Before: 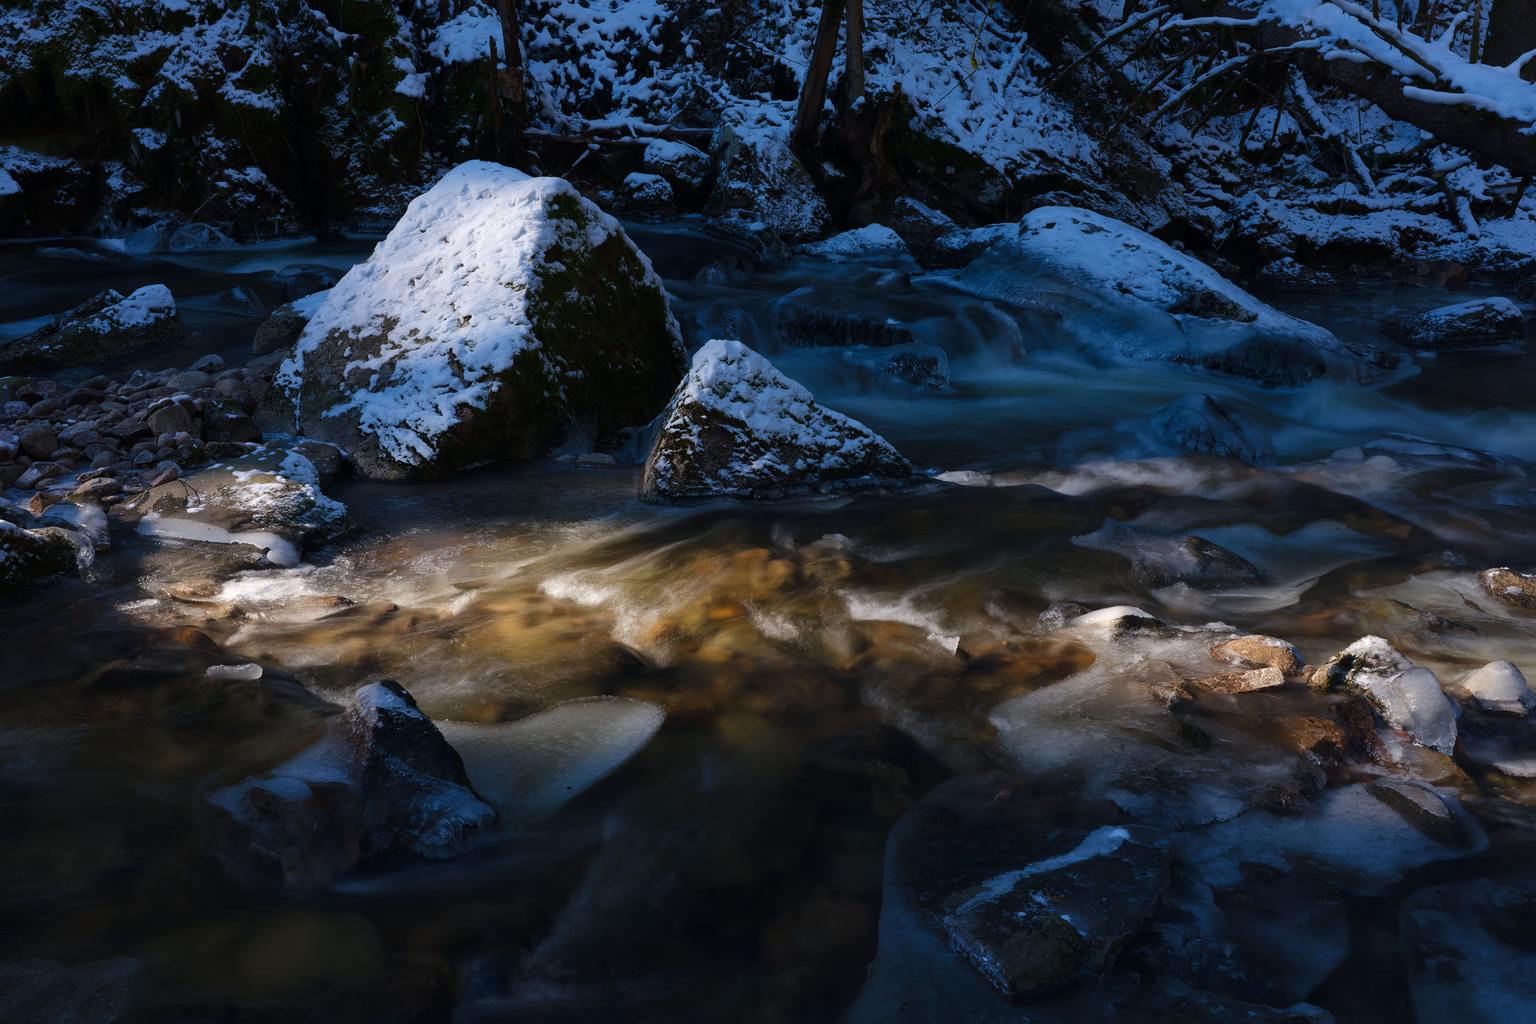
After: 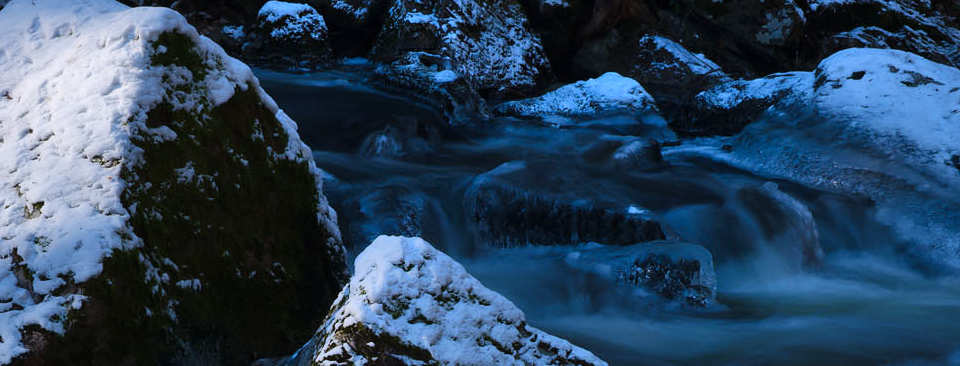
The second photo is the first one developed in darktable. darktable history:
crop: left 28.691%, top 16.857%, right 26.837%, bottom 57.669%
shadows and highlights: shadows 48.76, highlights -41.54, highlights color adjustment 56.17%, soften with gaussian
